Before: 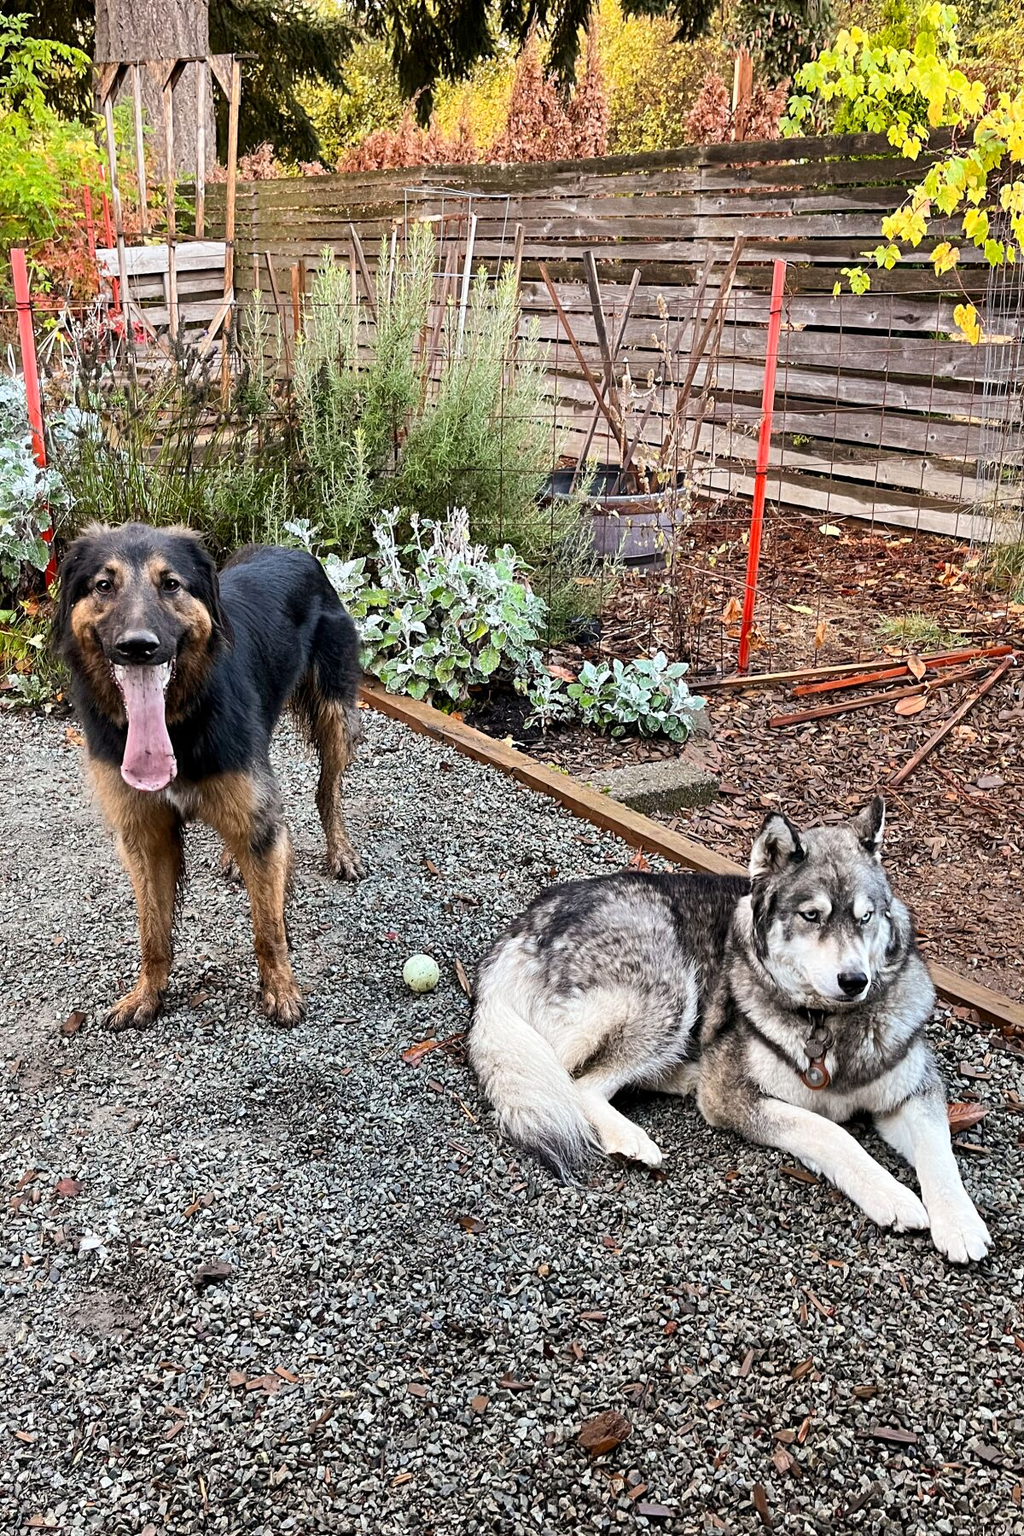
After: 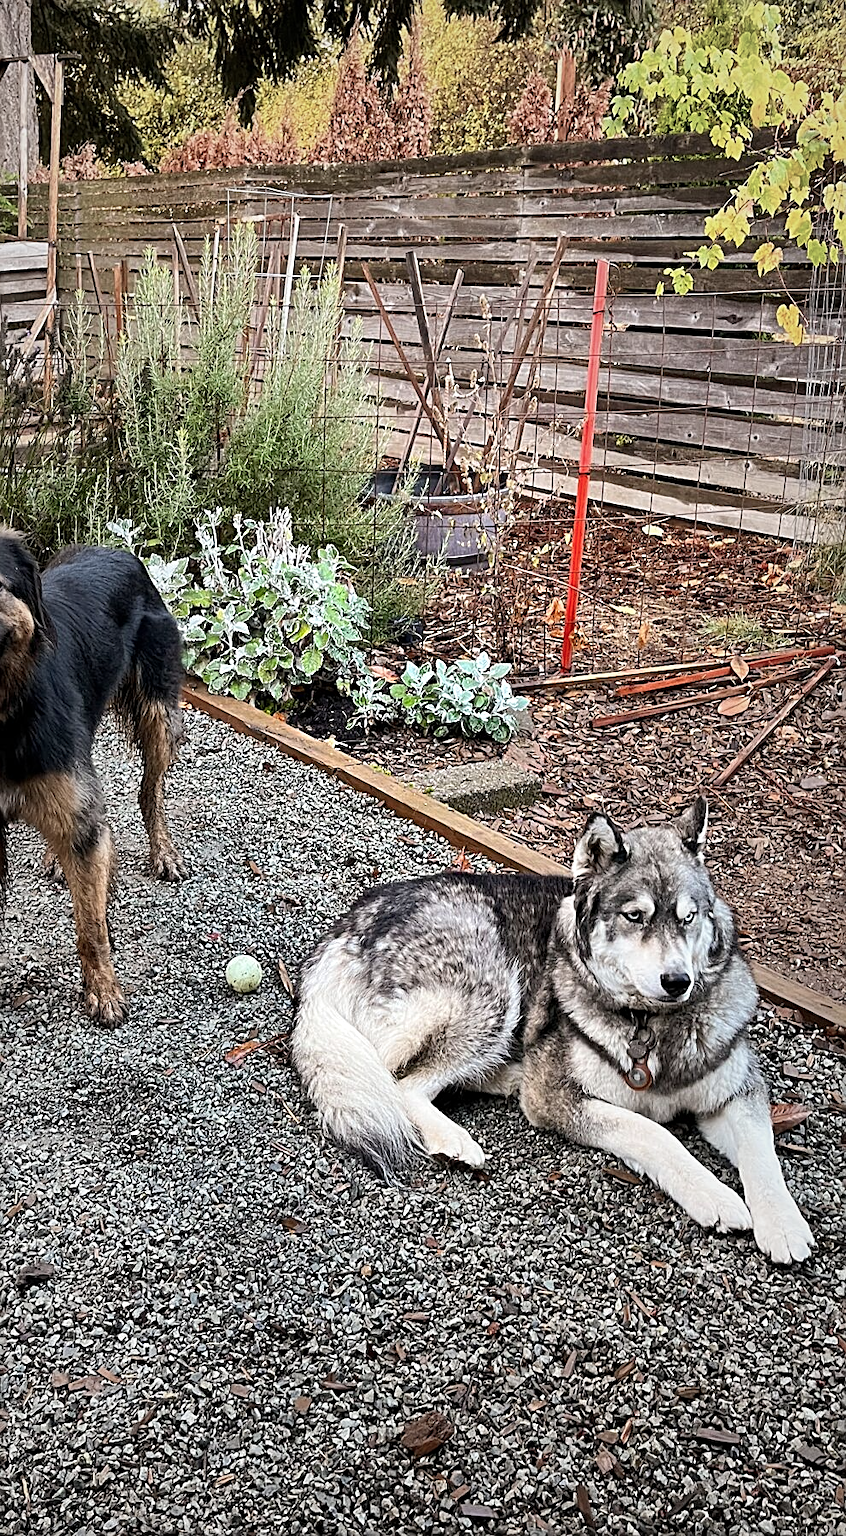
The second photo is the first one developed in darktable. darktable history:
exposure: exposure 0.131 EV, compensate highlight preservation false
crop: left 17.392%, bottom 0.038%
sharpen: on, module defaults
vignetting: fall-off start 17.9%, fall-off radius 137.19%, width/height ratio 0.624, shape 0.596
